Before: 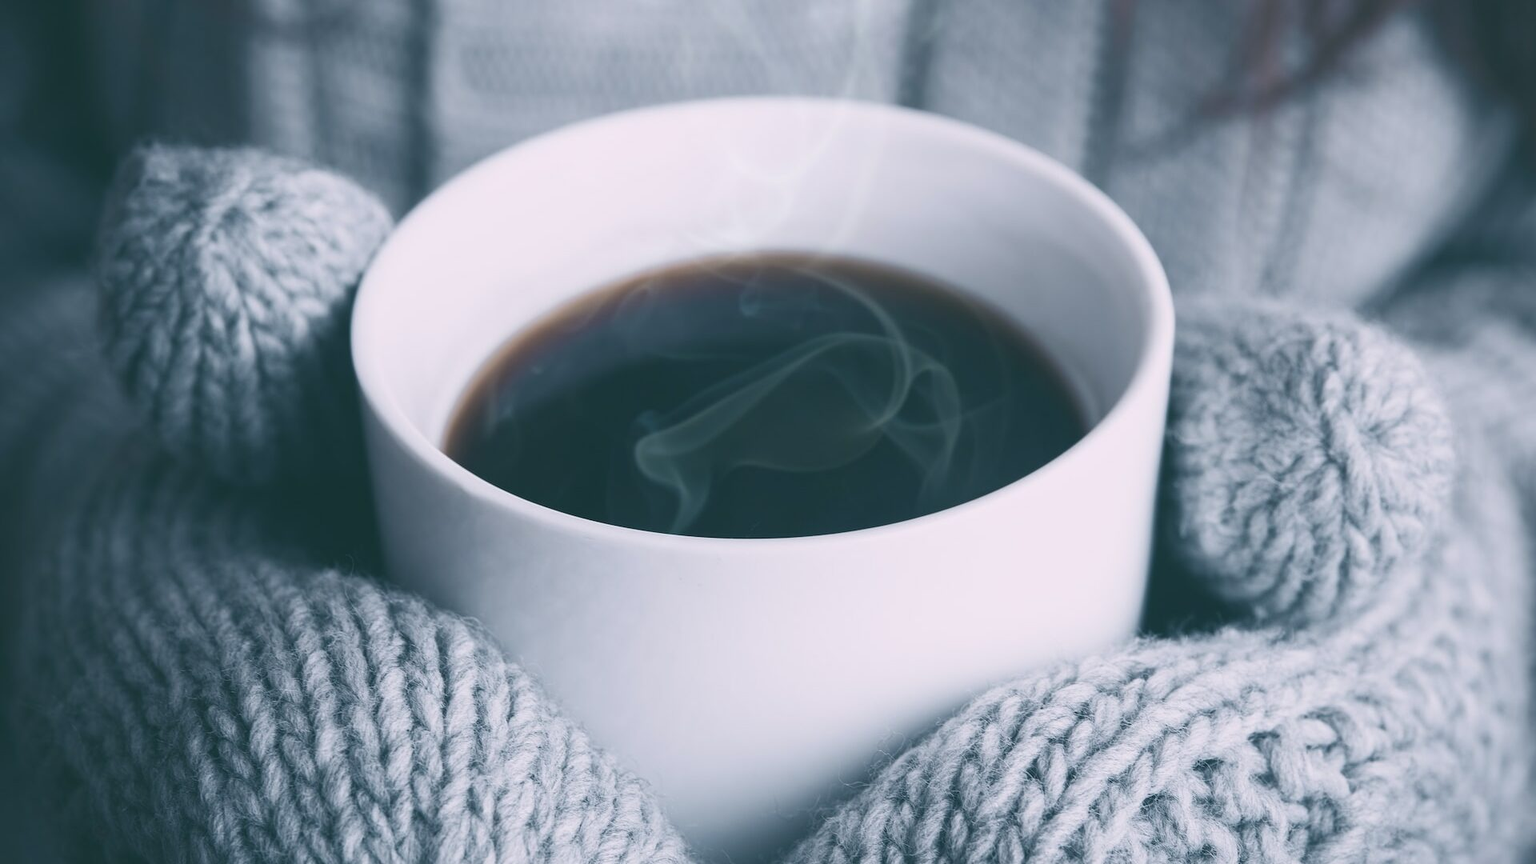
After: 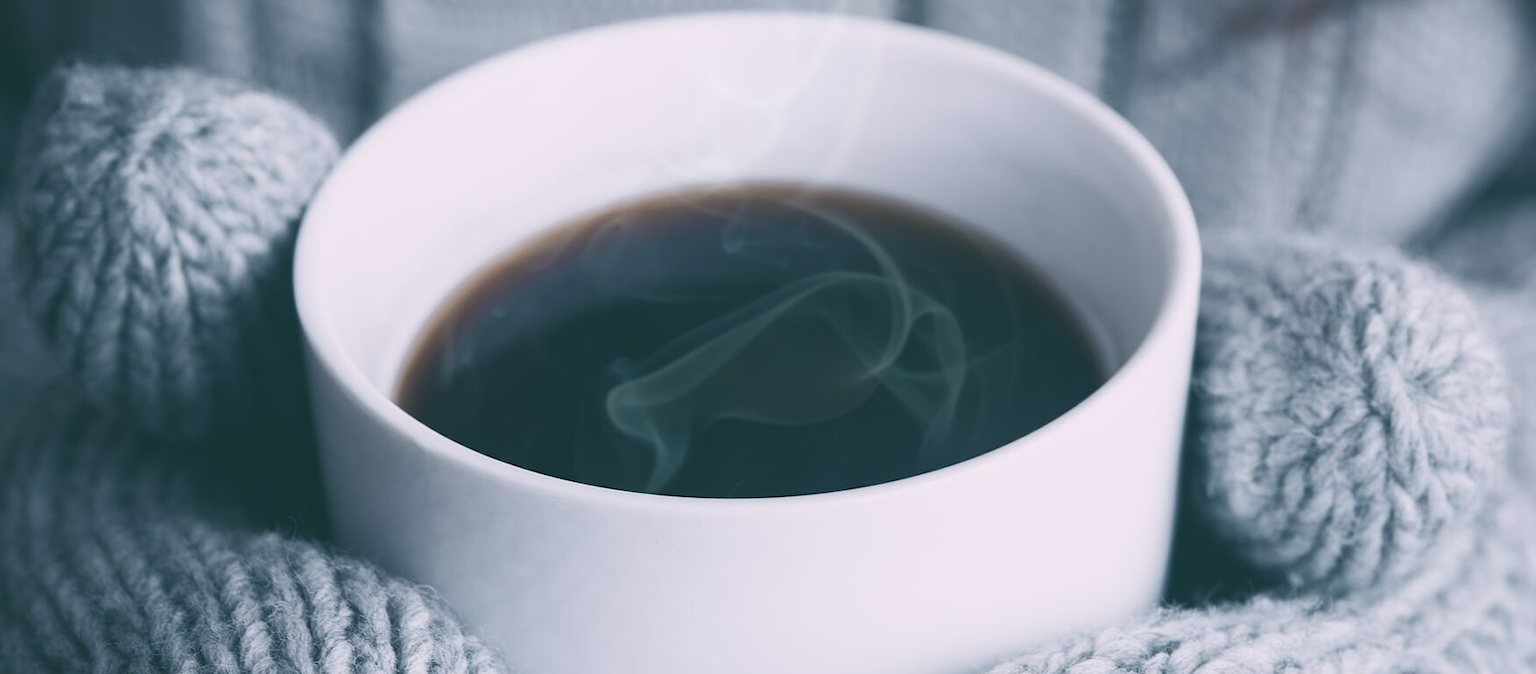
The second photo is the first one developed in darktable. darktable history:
crop: left 5.524%, top 10.044%, right 3.715%, bottom 19.063%
